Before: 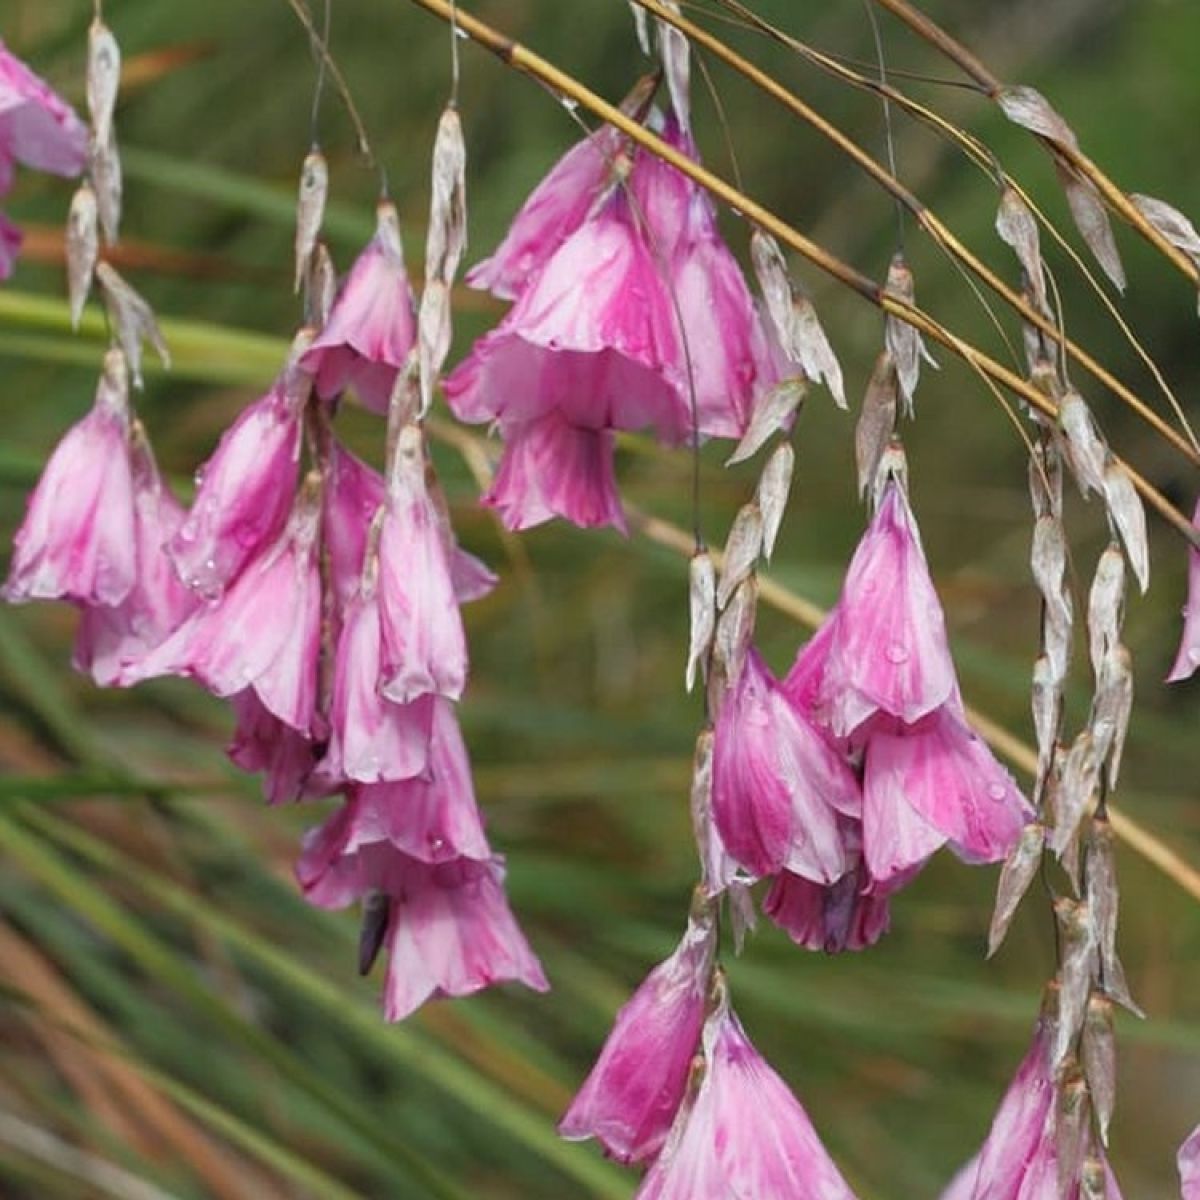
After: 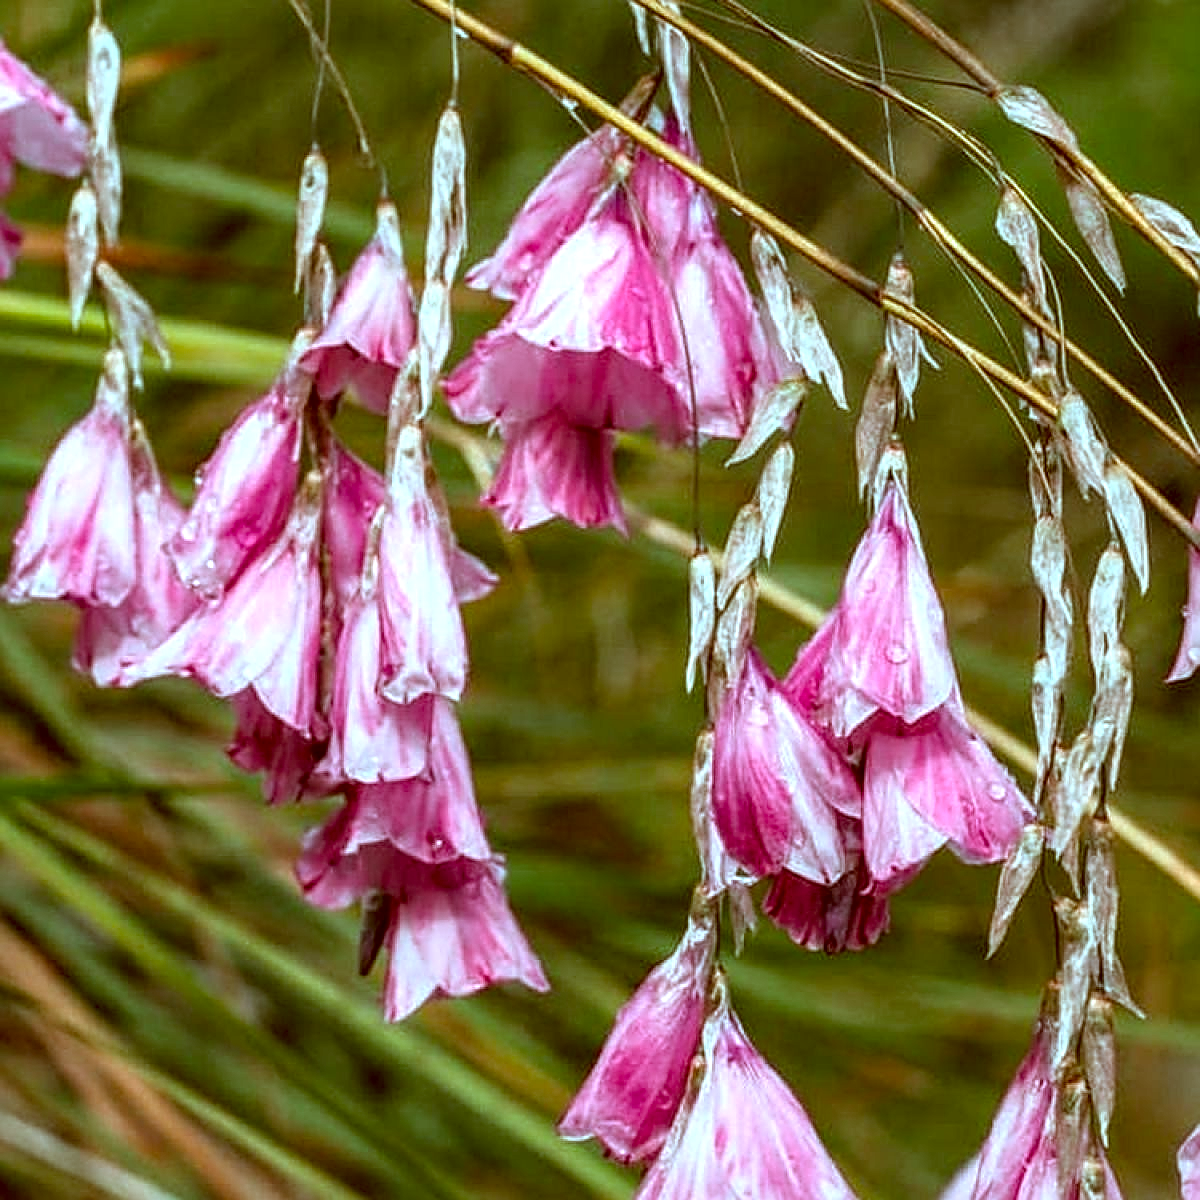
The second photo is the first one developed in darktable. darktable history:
local contrast: highlights 0%, shadows 0%, detail 182%
color balance: output saturation 120%
color correction: highlights a* -14.62, highlights b* -16.22, shadows a* 10.12, shadows b* 29.4
sharpen: on, module defaults
